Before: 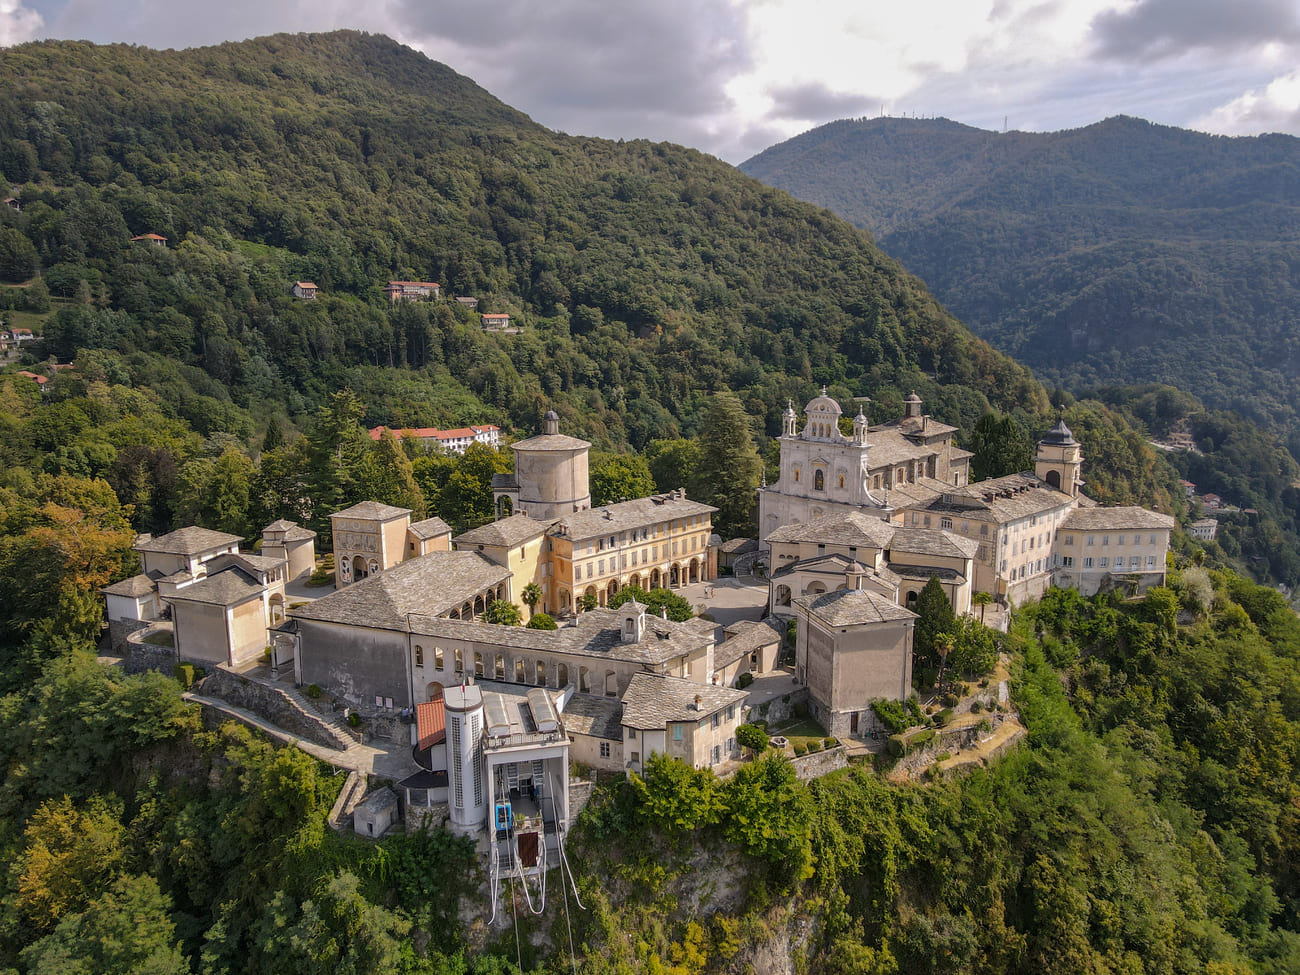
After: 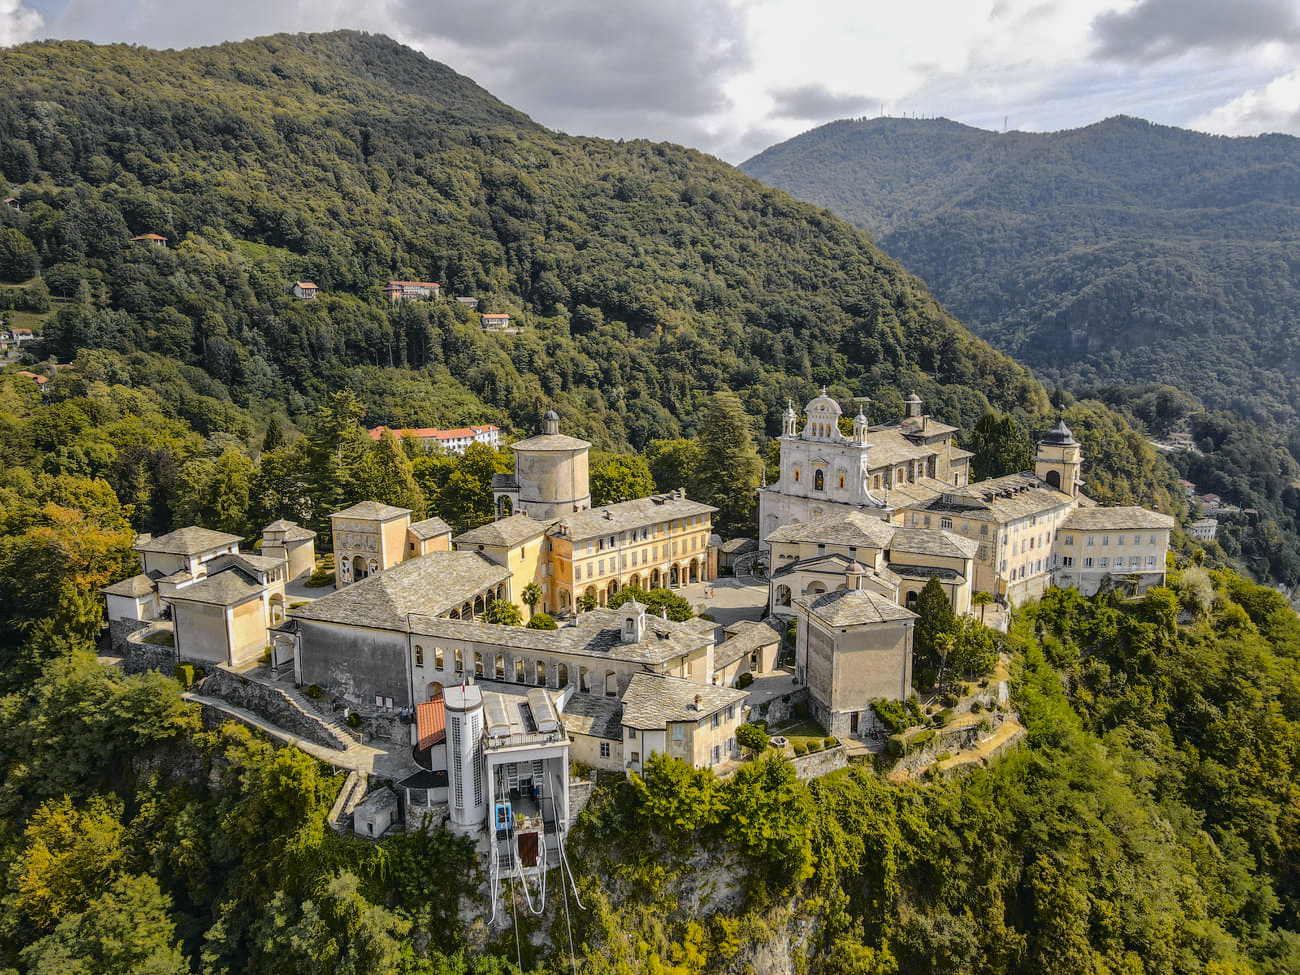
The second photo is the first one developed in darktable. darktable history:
haze removal: compatibility mode true, adaptive false
local contrast: detail 110%
shadows and highlights: shadows 25, highlights -25
tone curve: curves: ch0 [(0, 0.013) (0.129, 0.1) (0.327, 0.382) (0.489, 0.573) (0.66, 0.748) (0.858, 0.926) (1, 0.977)]; ch1 [(0, 0) (0.353, 0.344) (0.45, 0.46) (0.498, 0.495) (0.521, 0.506) (0.563, 0.559) (0.592, 0.585) (0.657, 0.655) (1, 1)]; ch2 [(0, 0) (0.333, 0.346) (0.375, 0.375) (0.427, 0.44) (0.5, 0.501) (0.505, 0.499) (0.528, 0.533) (0.579, 0.61) (0.612, 0.644) (0.66, 0.715) (1, 1)], color space Lab, independent channels, preserve colors none
